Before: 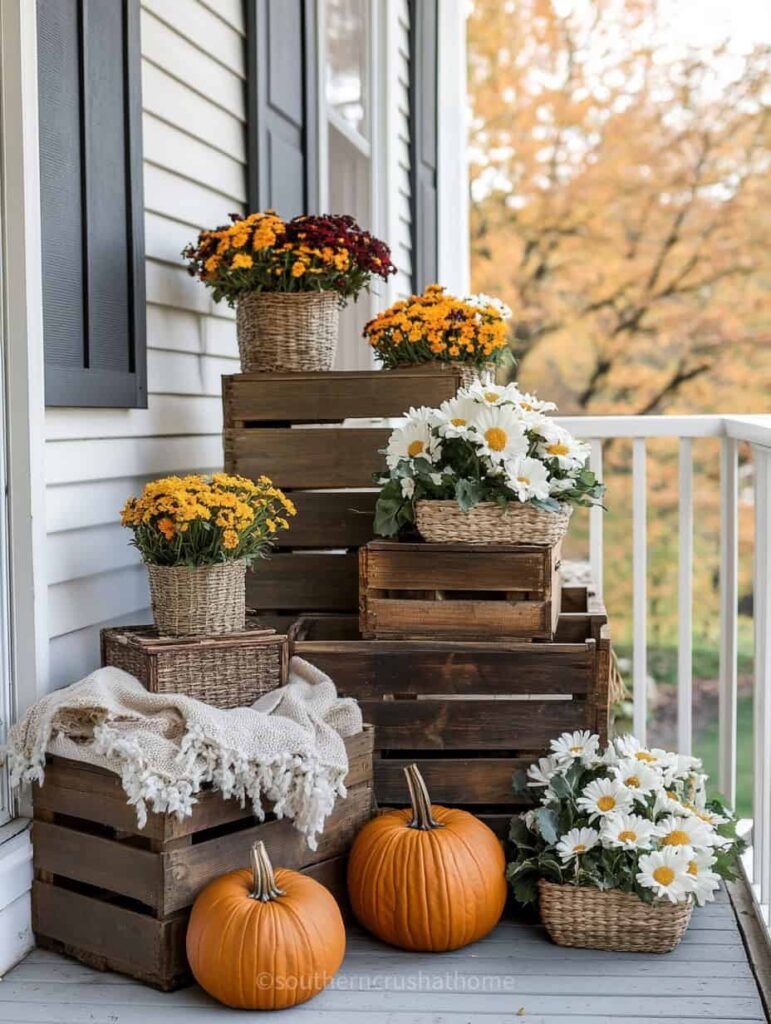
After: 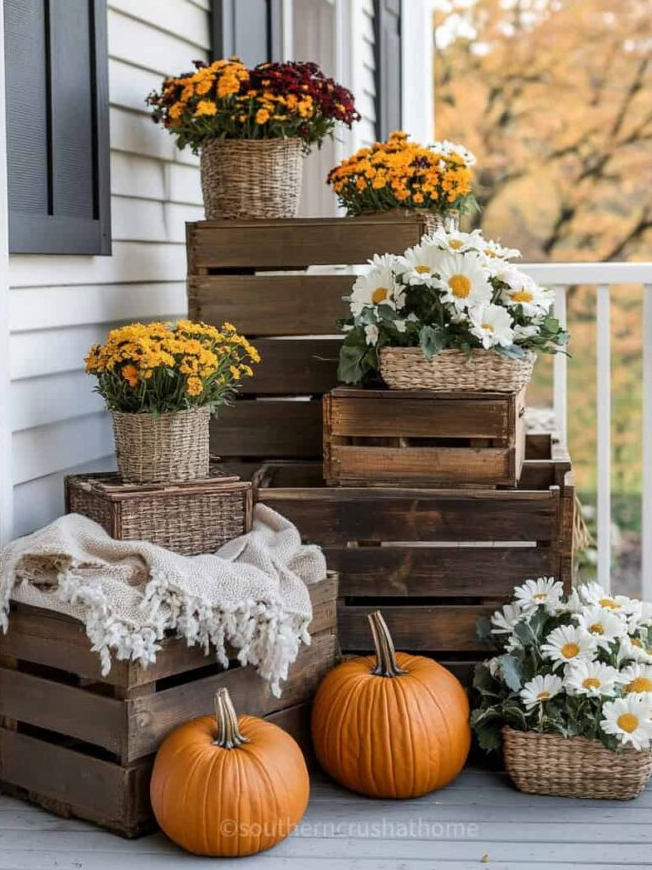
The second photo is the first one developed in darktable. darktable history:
crop and rotate: left 4.705%, top 14.991%, right 10.655%
